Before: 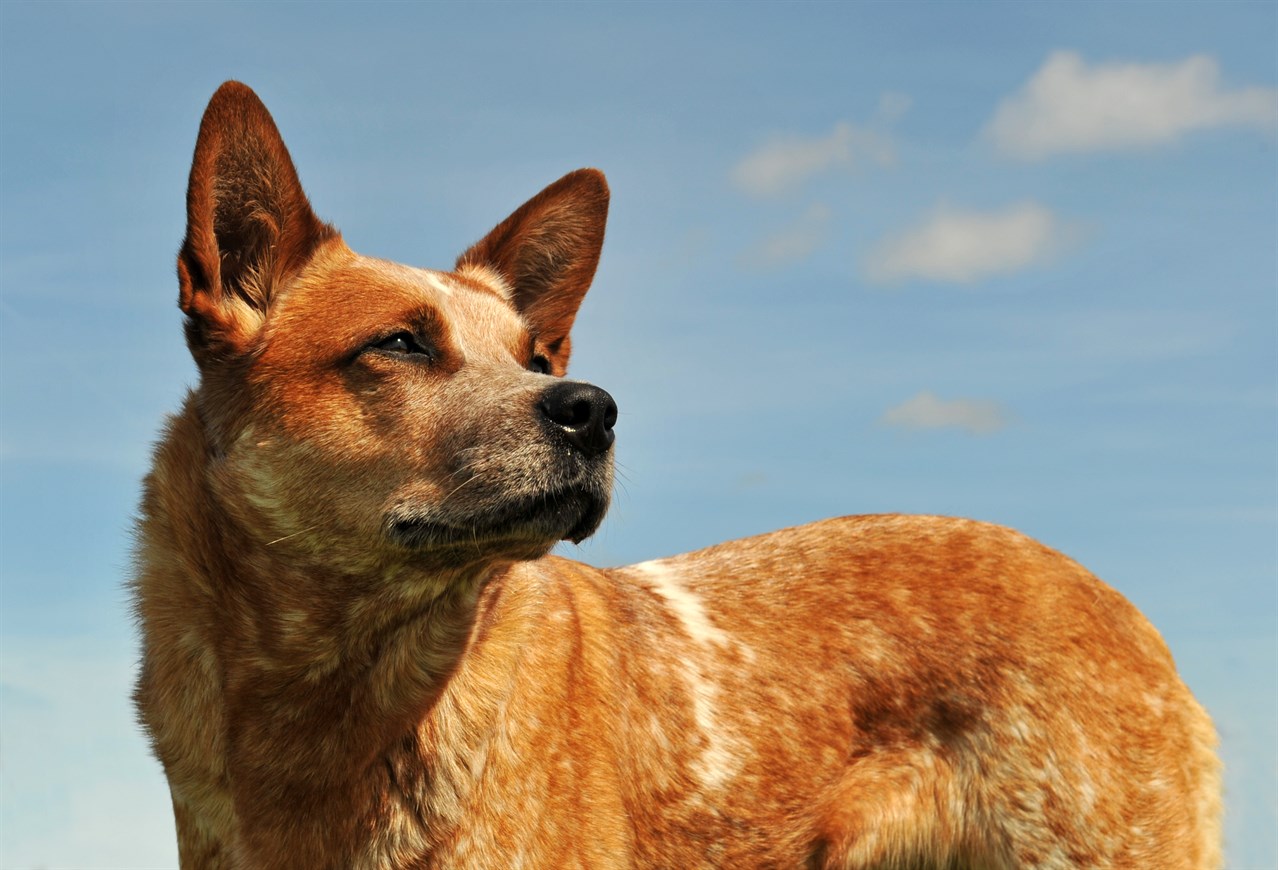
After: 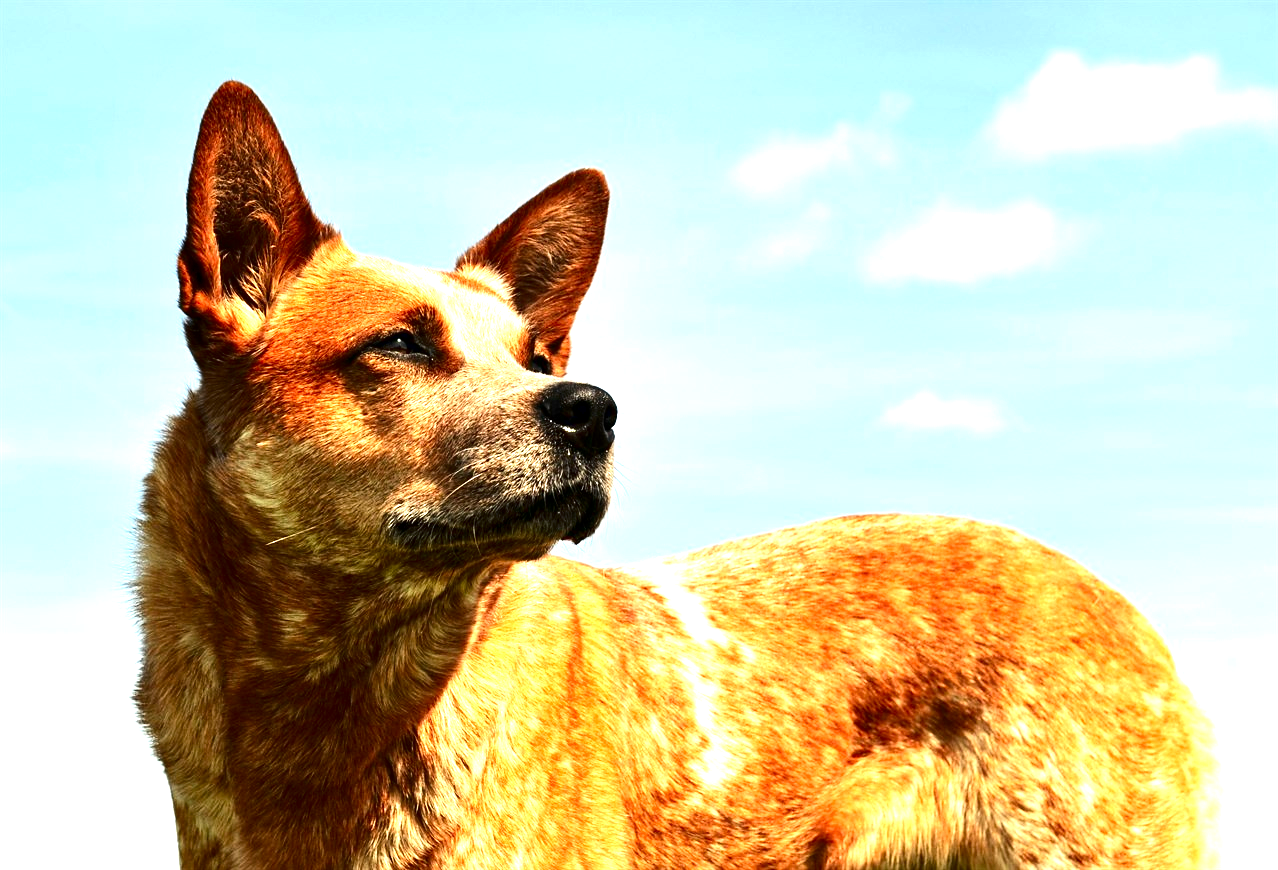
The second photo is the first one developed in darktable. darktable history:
exposure: black level correction 0, exposure 1.501 EV, compensate highlight preservation false
sharpen: amount 0.213
contrast brightness saturation: contrast 0.186, brightness -0.229, saturation 0.109
local contrast: mode bilateral grid, contrast 9, coarseness 25, detail 115%, midtone range 0.2
